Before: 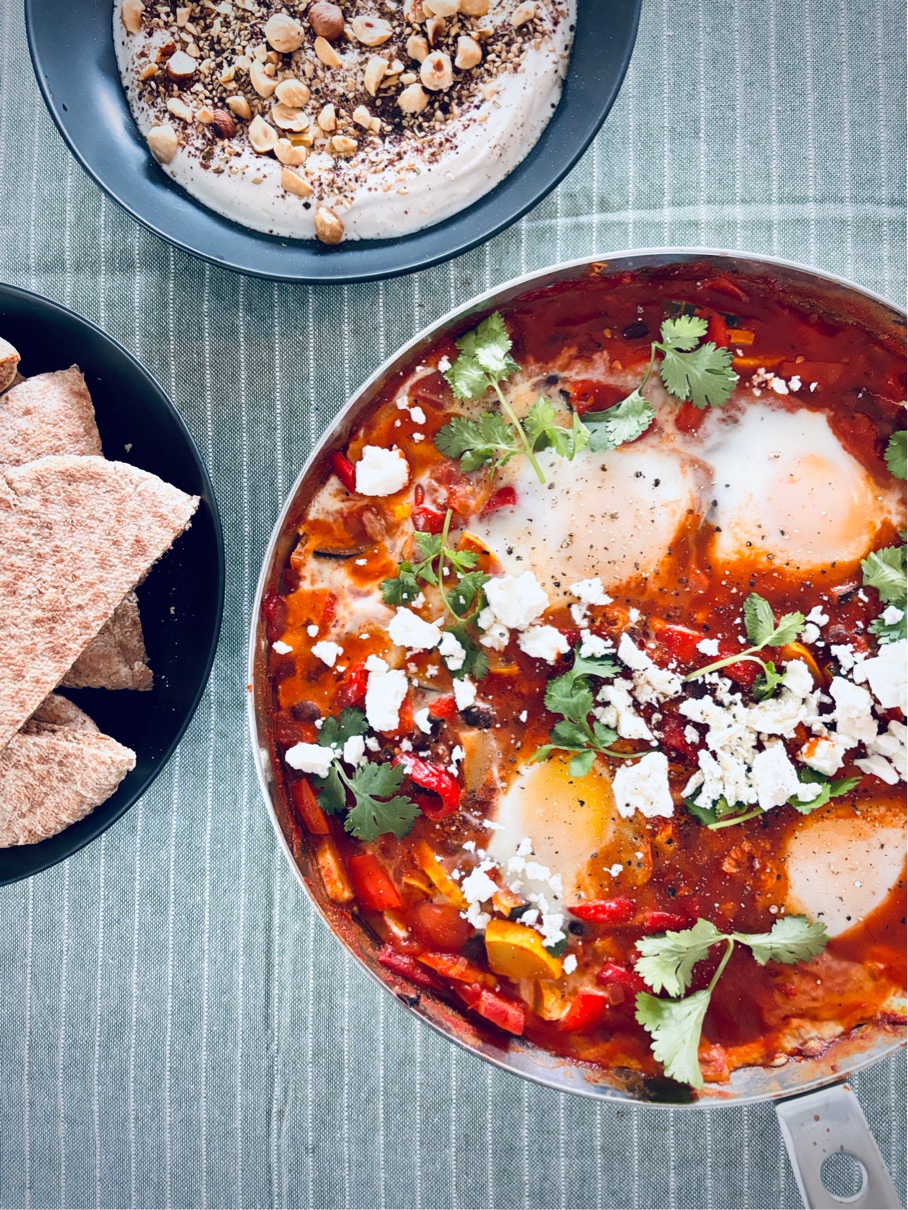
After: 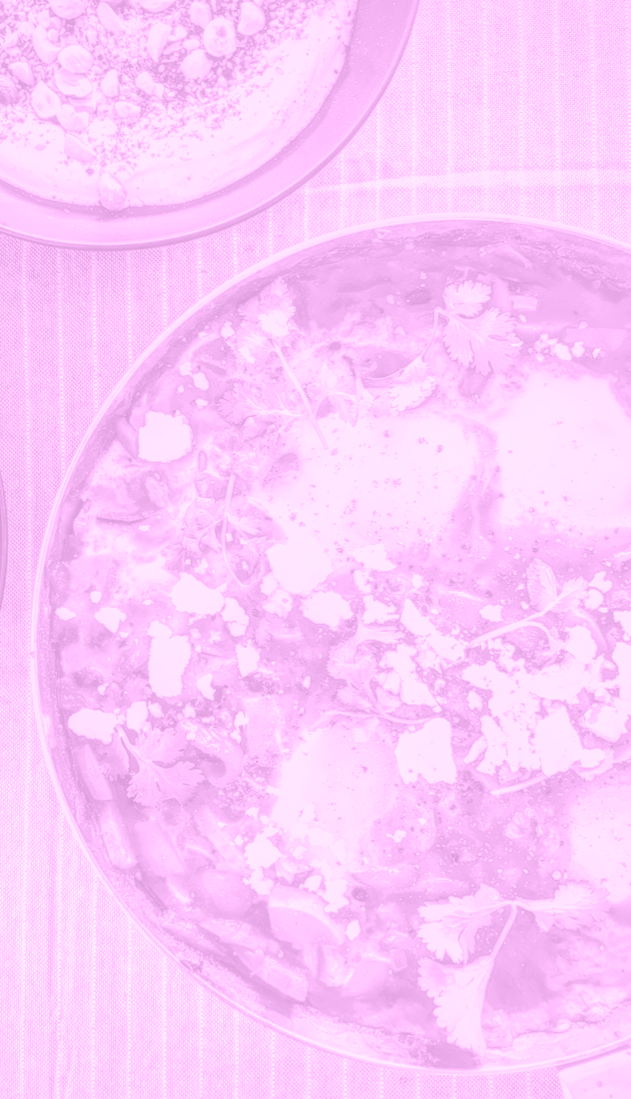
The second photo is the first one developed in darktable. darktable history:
local contrast: highlights 20%, shadows 30%, detail 200%, midtone range 0.2
exposure: black level correction 0, exposure 0.5 EV, compensate exposure bias true, compensate highlight preservation false
colorize: hue 331.2°, saturation 75%, source mix 30.28%, lightness 70.52%, version 1
crop and rotate: left 24.034%, top 2.838%, right 6.406%, bottom 6.299%
